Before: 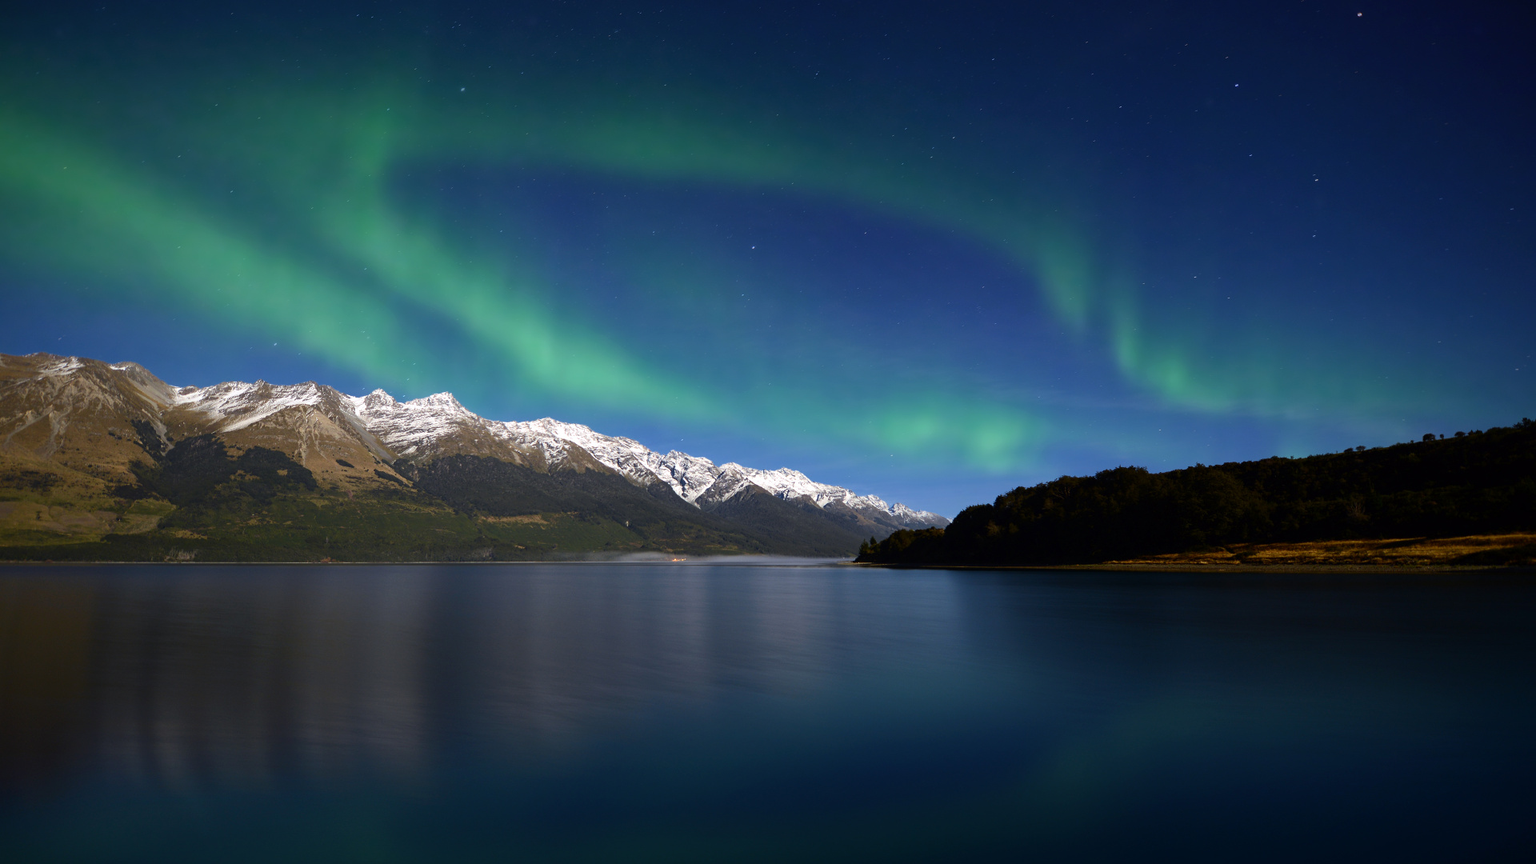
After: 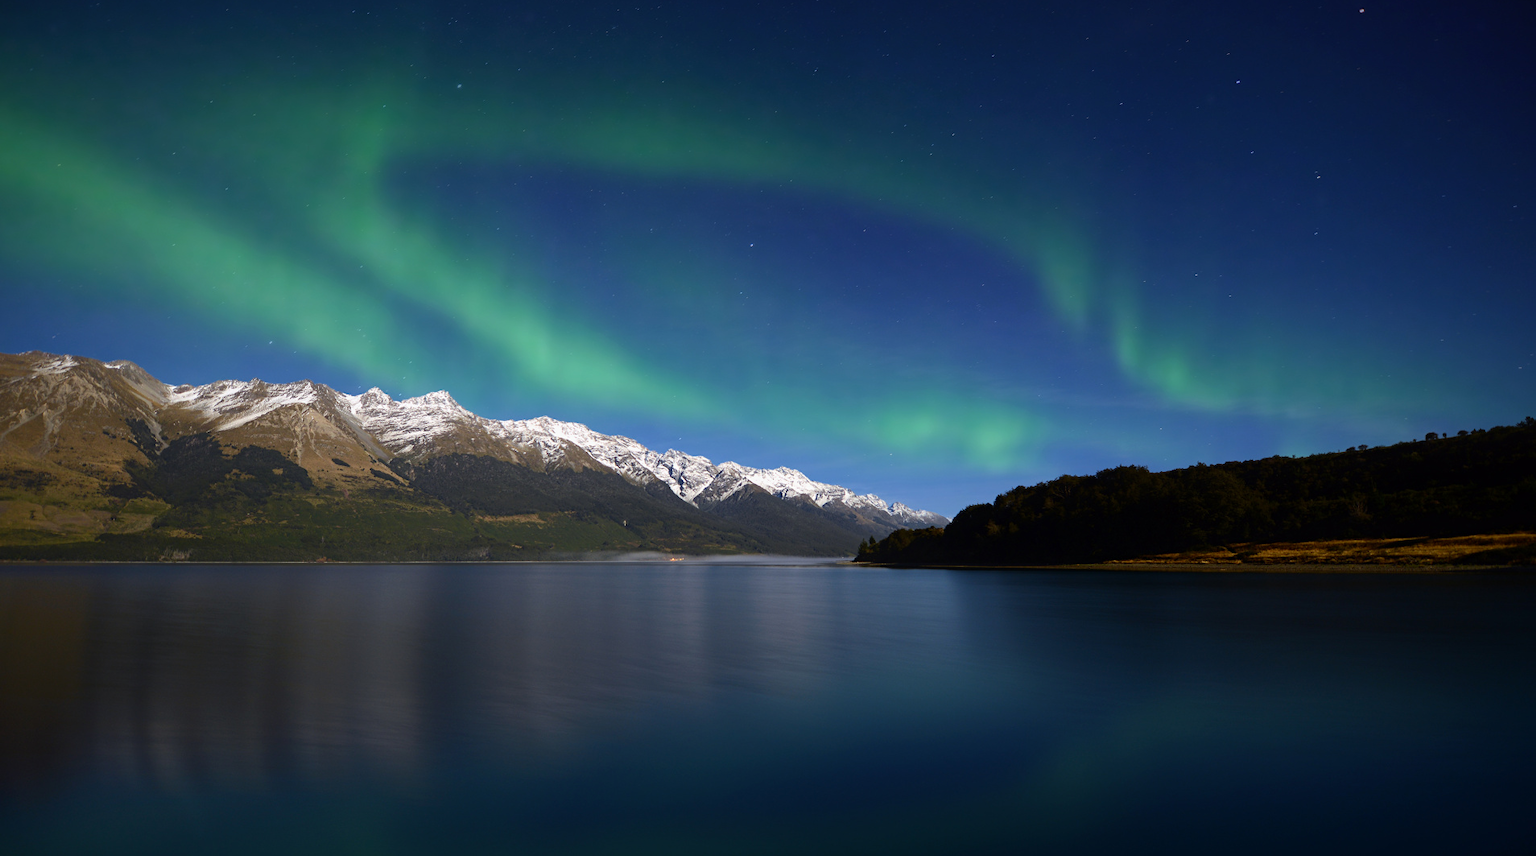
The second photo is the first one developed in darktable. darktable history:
contrast equalizer: octaves 7, y [[0.5, 0.5, 0.468, 0.5, 0.5, 0.5], [0.5 ×6], [0.5 ×6], [0 ×6], [0 ×6]]
crop: left 0.462%, top 0.476%, right 0.143%, bottom 0.951%
